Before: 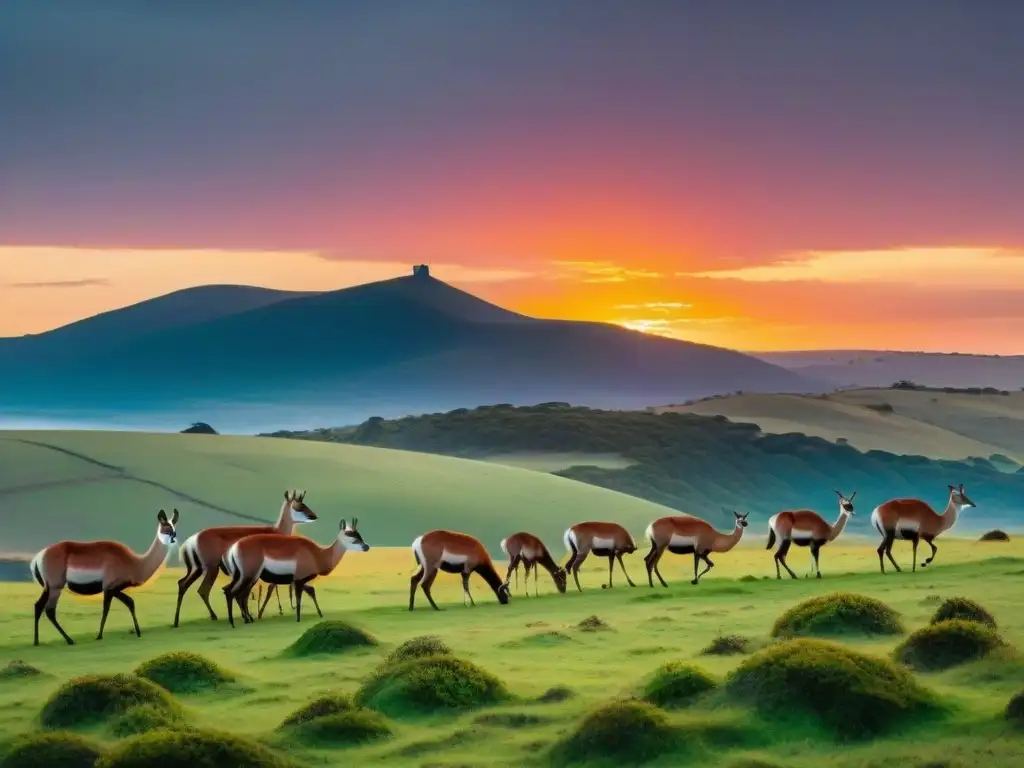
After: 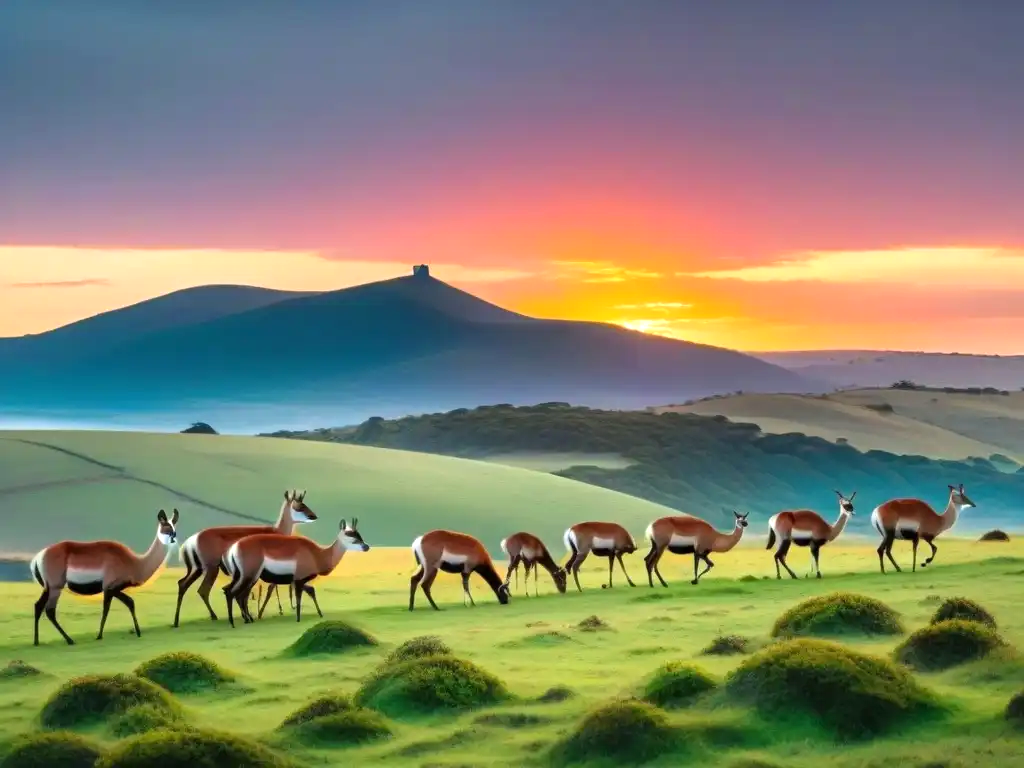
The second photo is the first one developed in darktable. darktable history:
exposure: exposure 0.497 EV, compensate exposure bias true, compensate highlight preservation false
